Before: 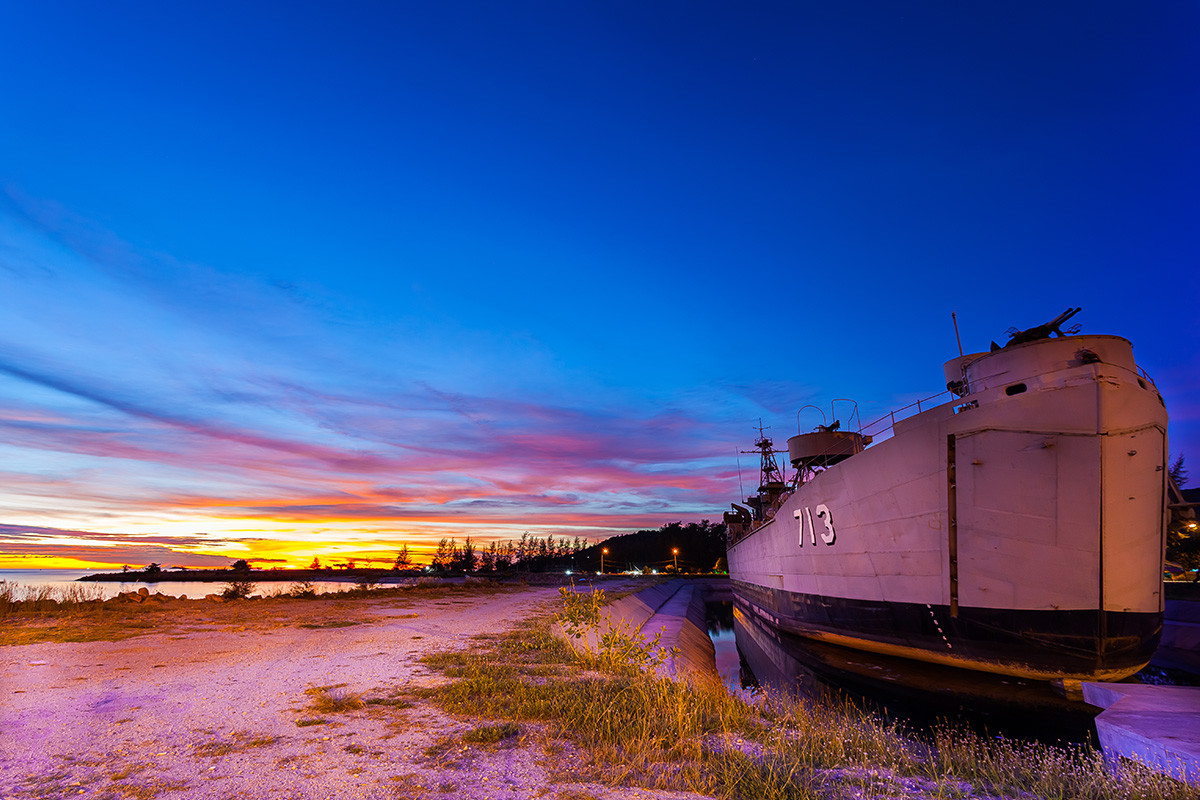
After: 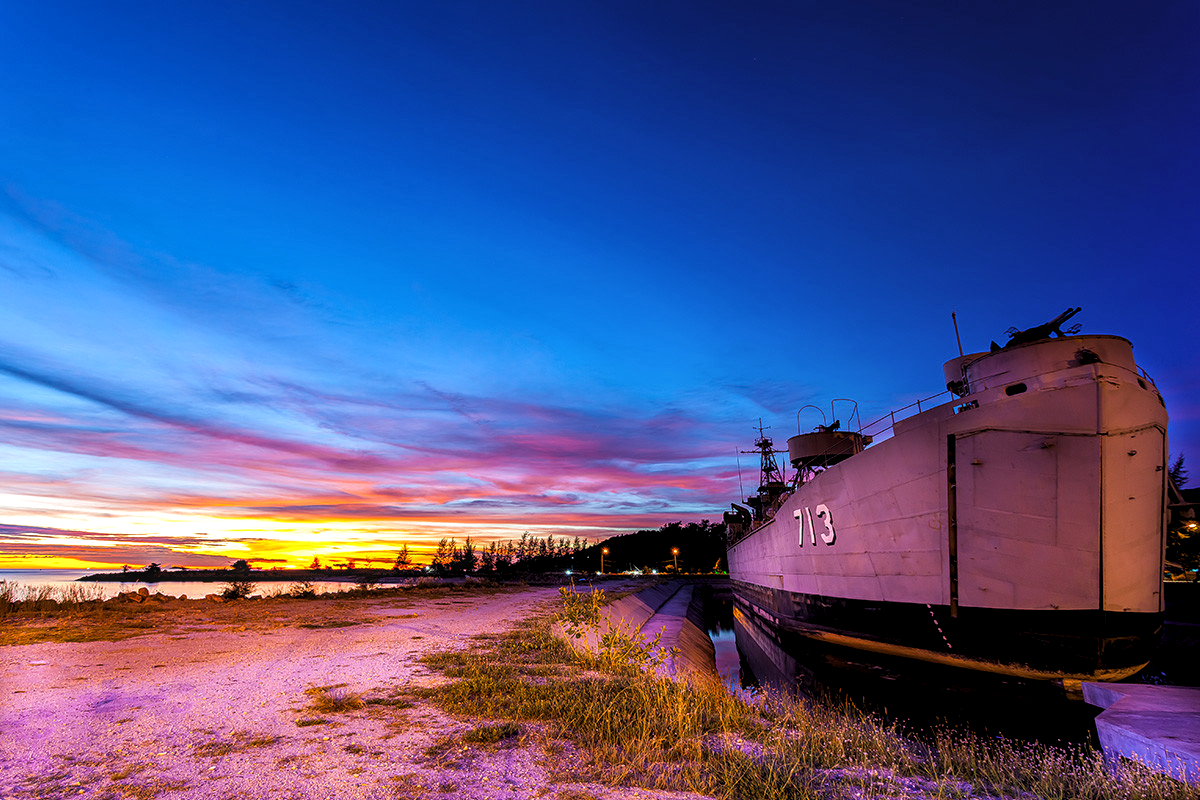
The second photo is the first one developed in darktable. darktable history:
velvia: on, module defaults
levels: white 99.88%, levels [0.062, 0.494, 0.925]
local contrast: on, module defaults
